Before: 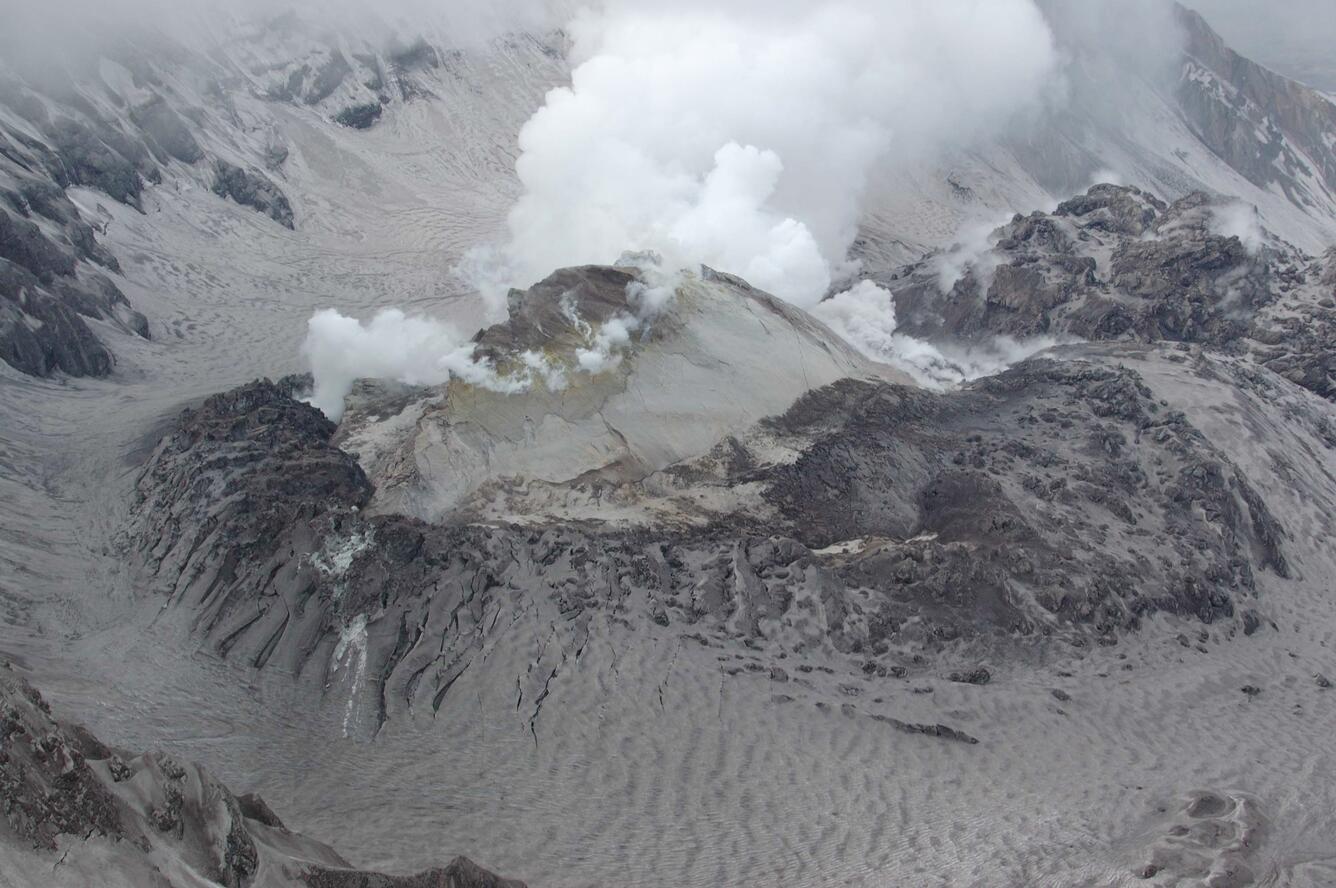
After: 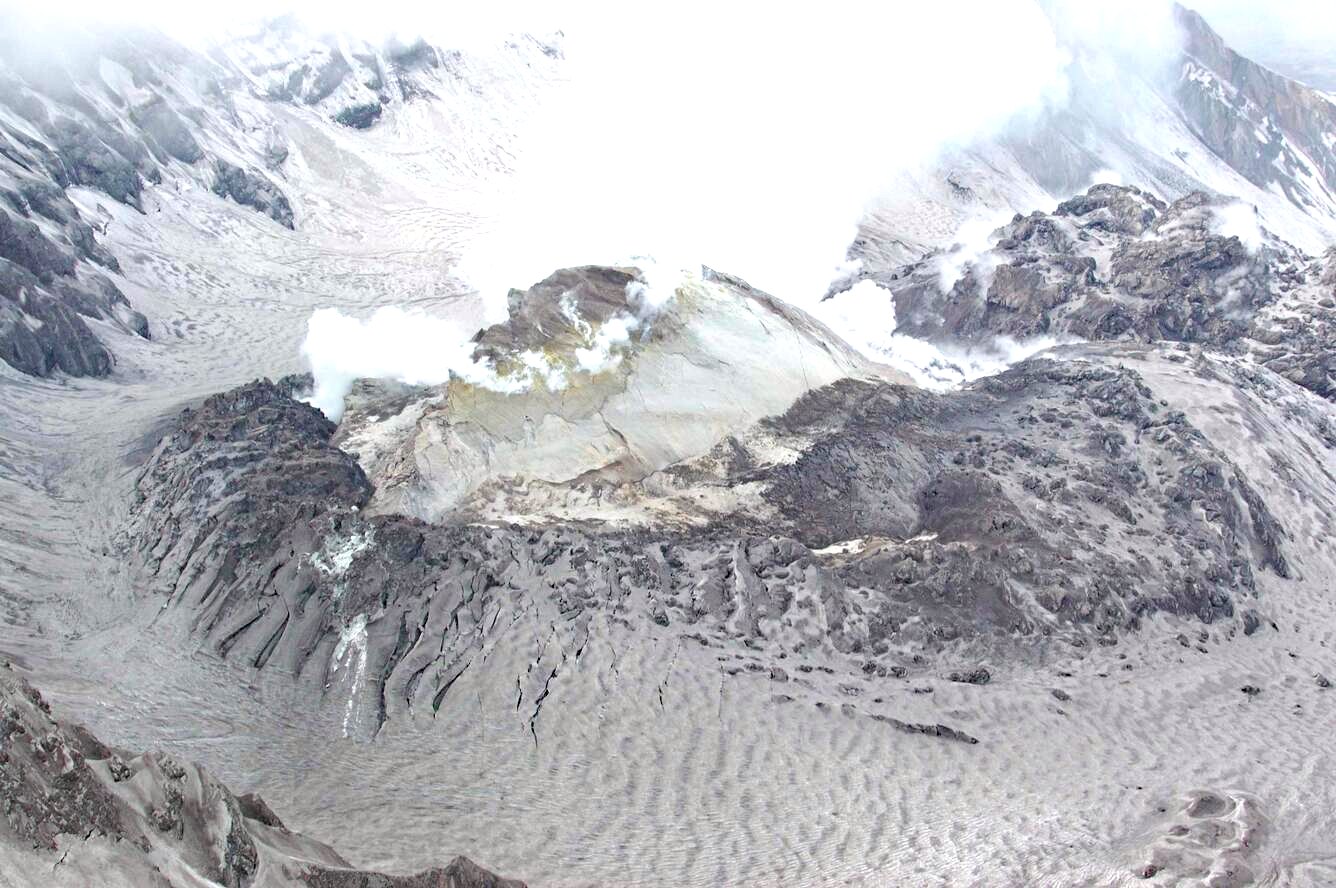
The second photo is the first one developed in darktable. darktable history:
tone equalizer: on, module defaults
haze removal: strength 0.28, distance 0.246, compatibility mode true, adaptive false
exposure: black level correction 0, exposure 1.448 EV, compensate highlight preservation false
